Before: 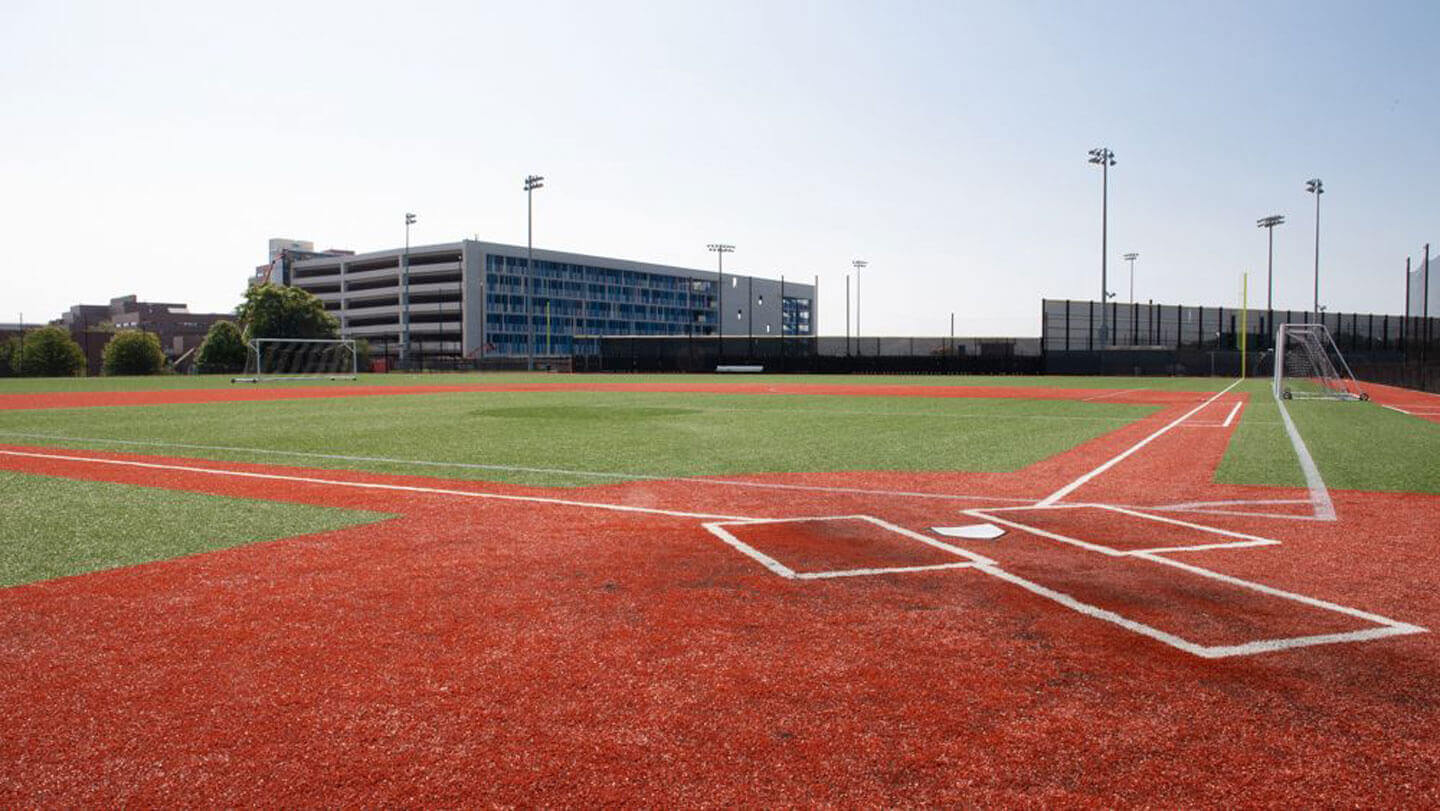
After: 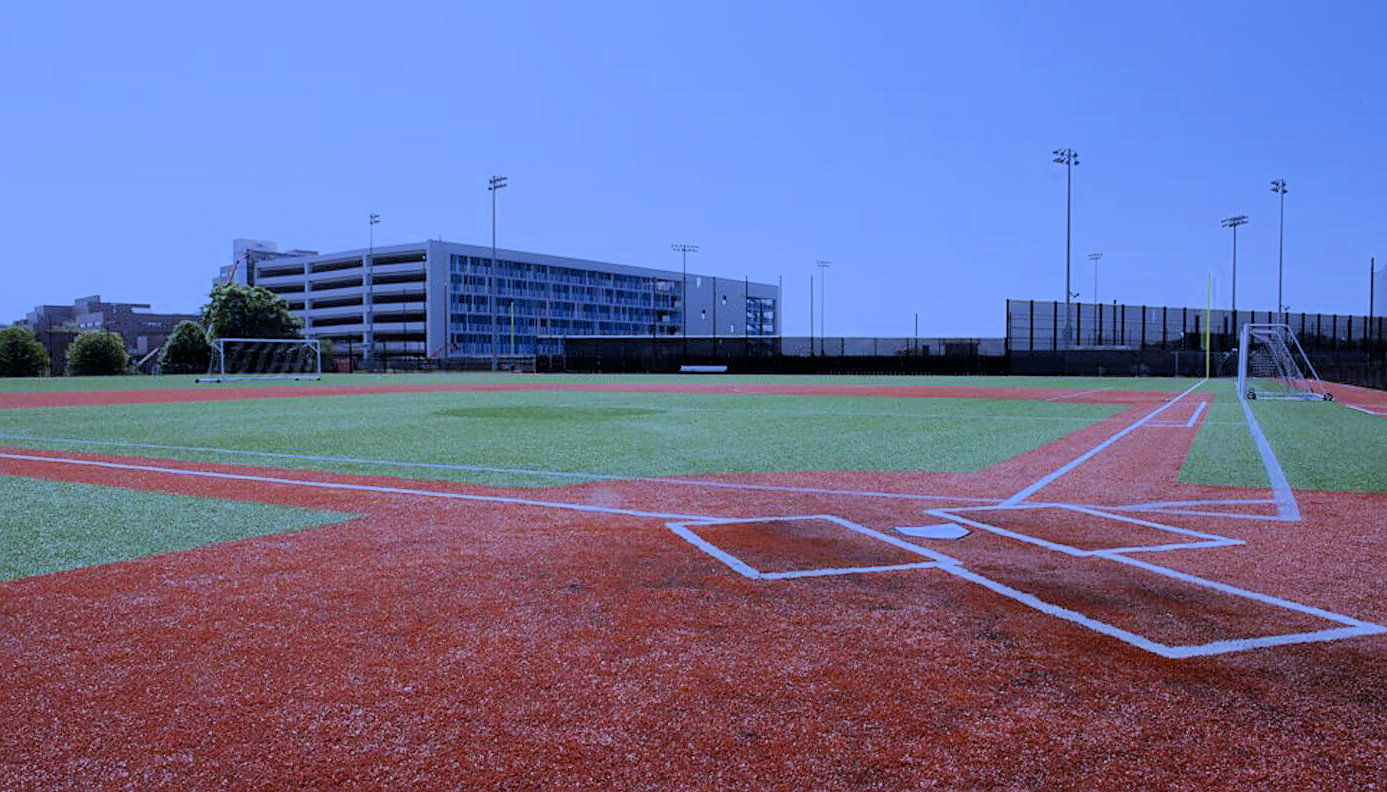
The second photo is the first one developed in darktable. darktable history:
crop and rotate: left 2.536%, right 1.107%, bottom 2.246%
white balance: red 0.766, blue 1.537
filmic rgb: black relative exposure -7.15 EV, white relative exposure 5.36 EV, hardness 3.02, color science v6 (2022)
sharpen: radius 1.864, amount 0.398, threshold 1.271
